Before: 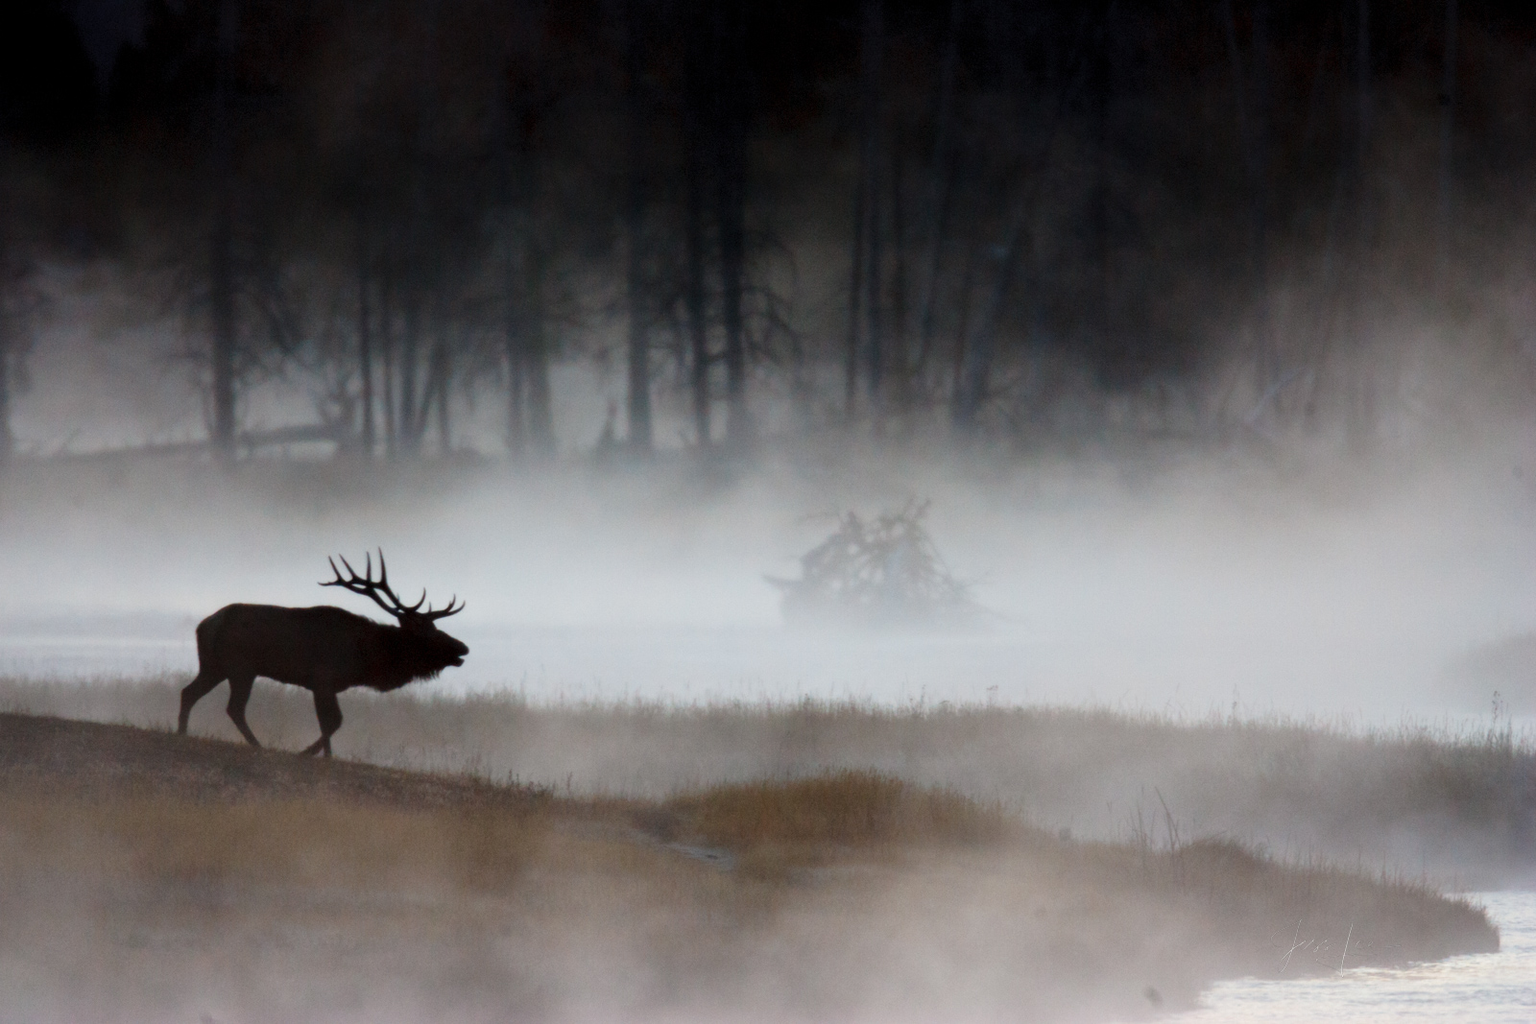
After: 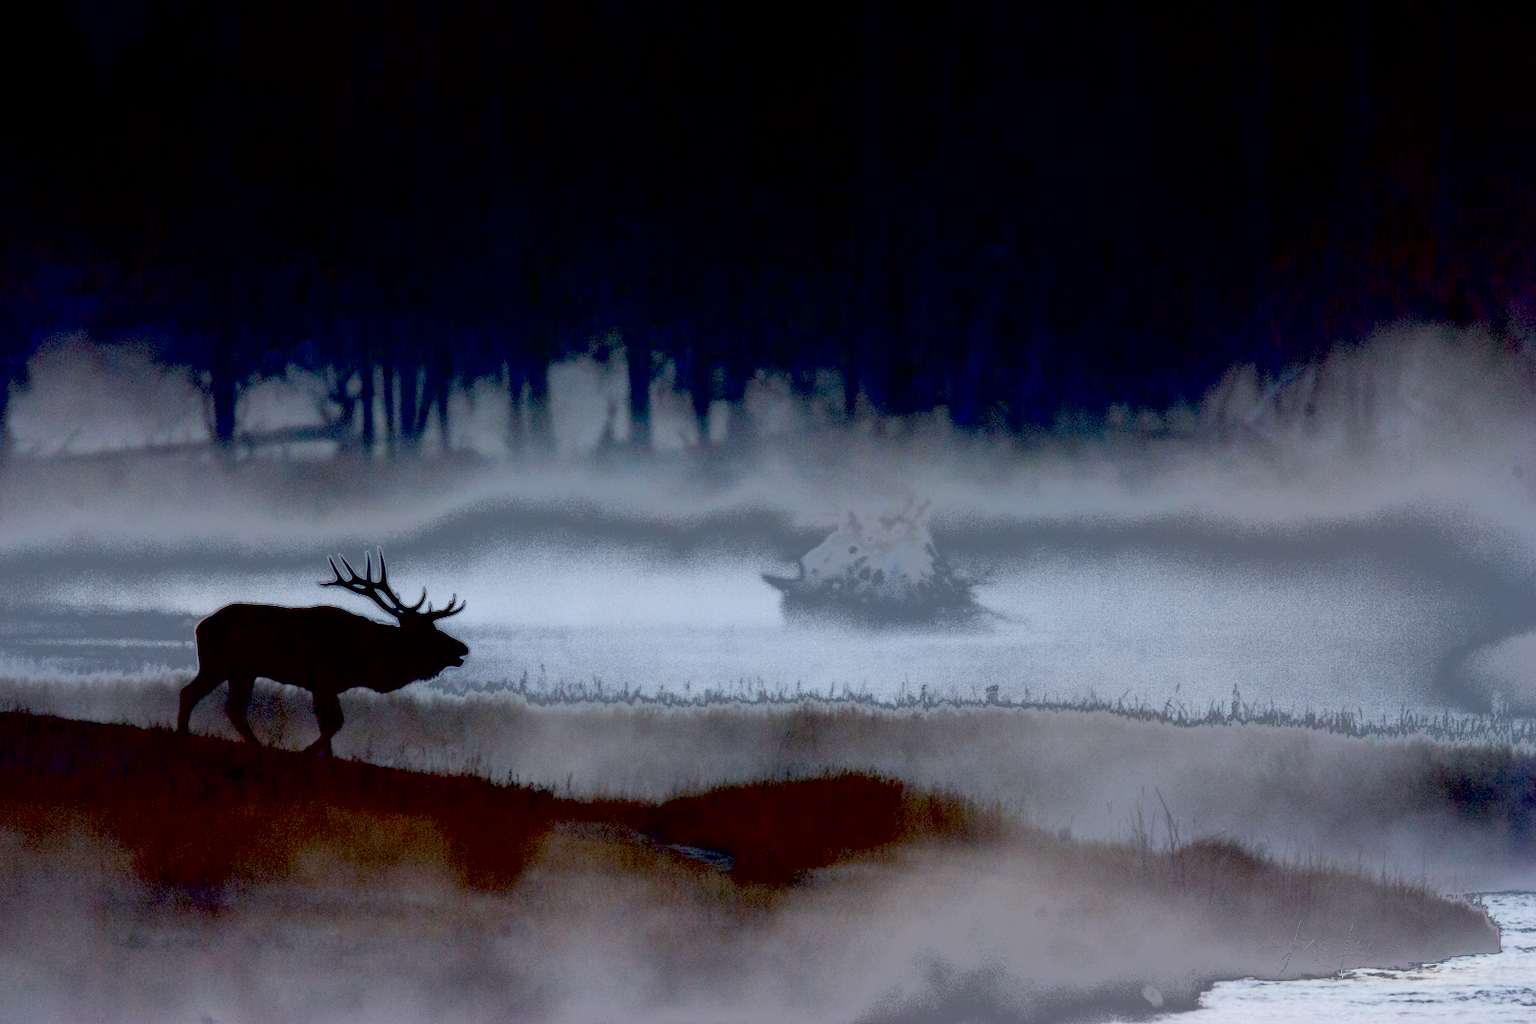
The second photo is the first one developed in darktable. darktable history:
exposure: black level correction 0.1, exposure -0.092 EV, compensate highlight preservation false
white balance: red 0.954, blue 1.079
color zones: curves: ch0 [(0, 0.5) (0.143, 0.5) (0.286, 0.456) (0.429, 0.5) (0.571, 0.5) (0.714, 0.5) (0.857, 0.5) (1, 0.5)]; ch1 [(0, 0.5) (0.143, 0.5) (0.286, 0.422) (0.429, 0.5) (0.571, 0.5) (0.714, 0.5) (0.857, 0.5) (1, 0.5)]
fill light: exposure -0.73 EV, center 0.69, width 2.2
